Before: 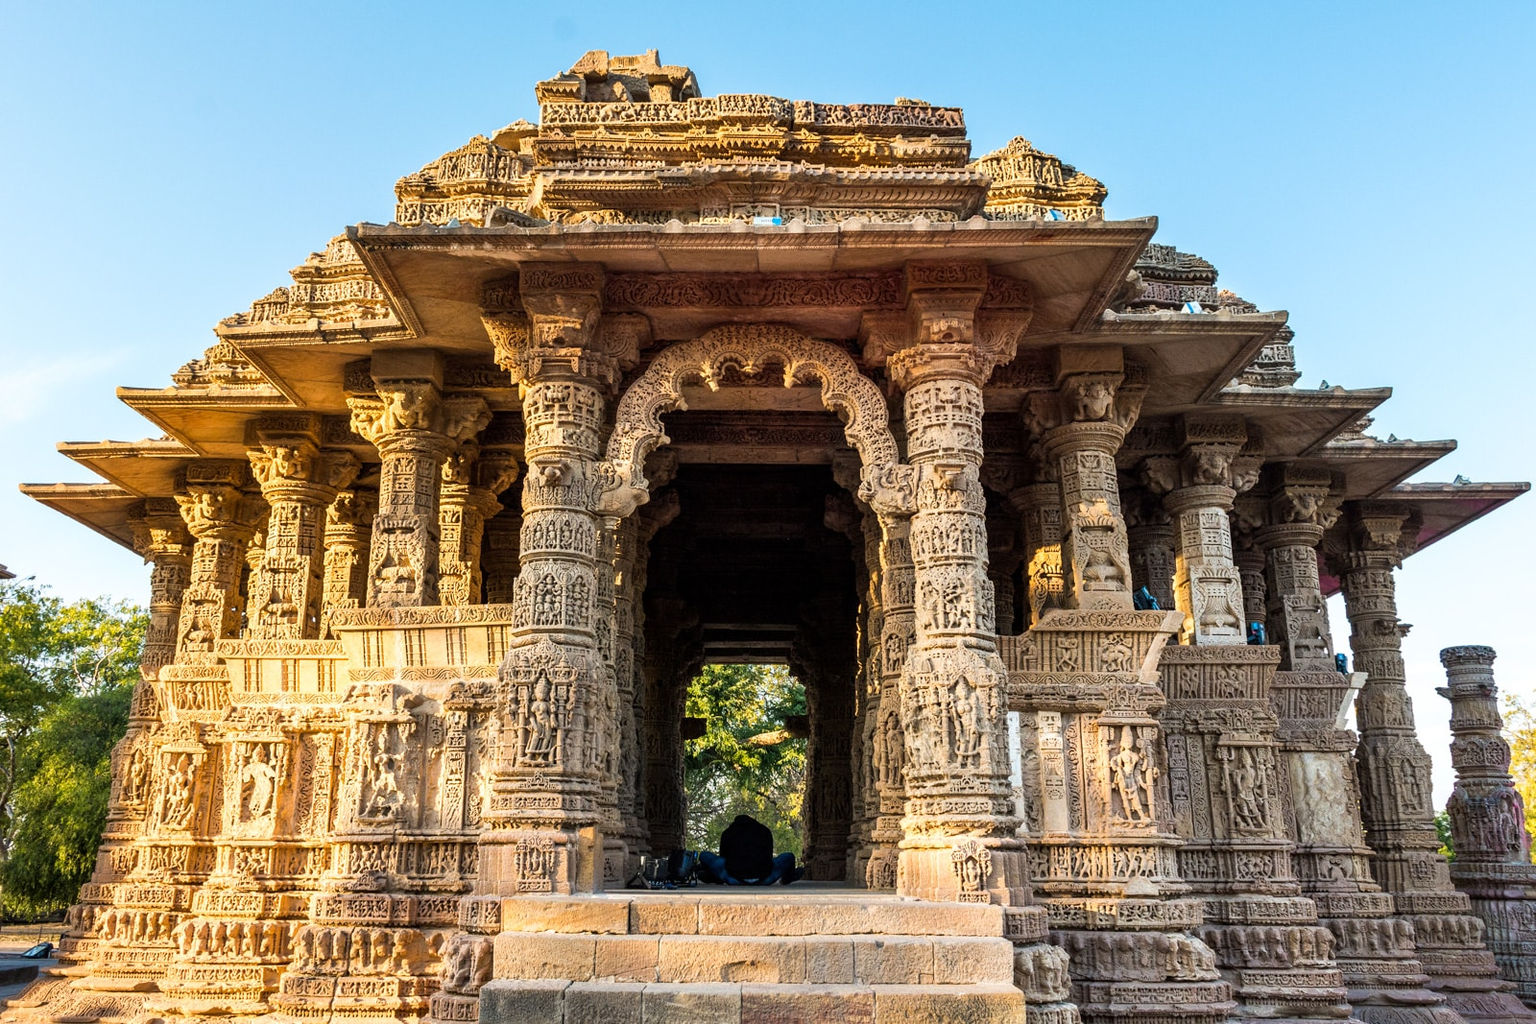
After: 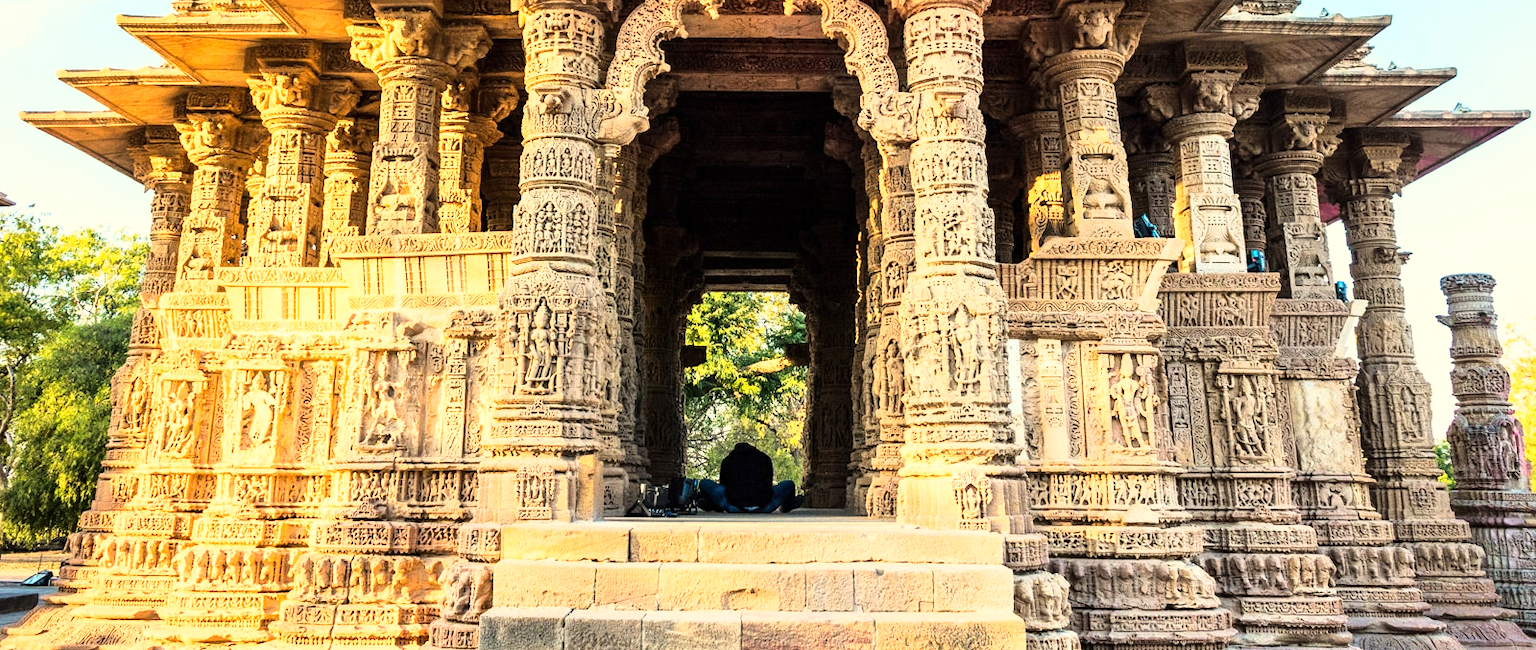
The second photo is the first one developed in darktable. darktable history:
exposure: exposure -0.01 EV, compensate highlight preservation false
base curve: curves: ch0 [(0, 0) (0.018, 0.026) (0.143, 0.37) (0.33, 0.731) (0.458, 0.853) (0.735, 0.965) (0.905, 0.986) (1, 1)]
white balance: red 1.029, blue 0.92
crop and rotate: top 36.435%
